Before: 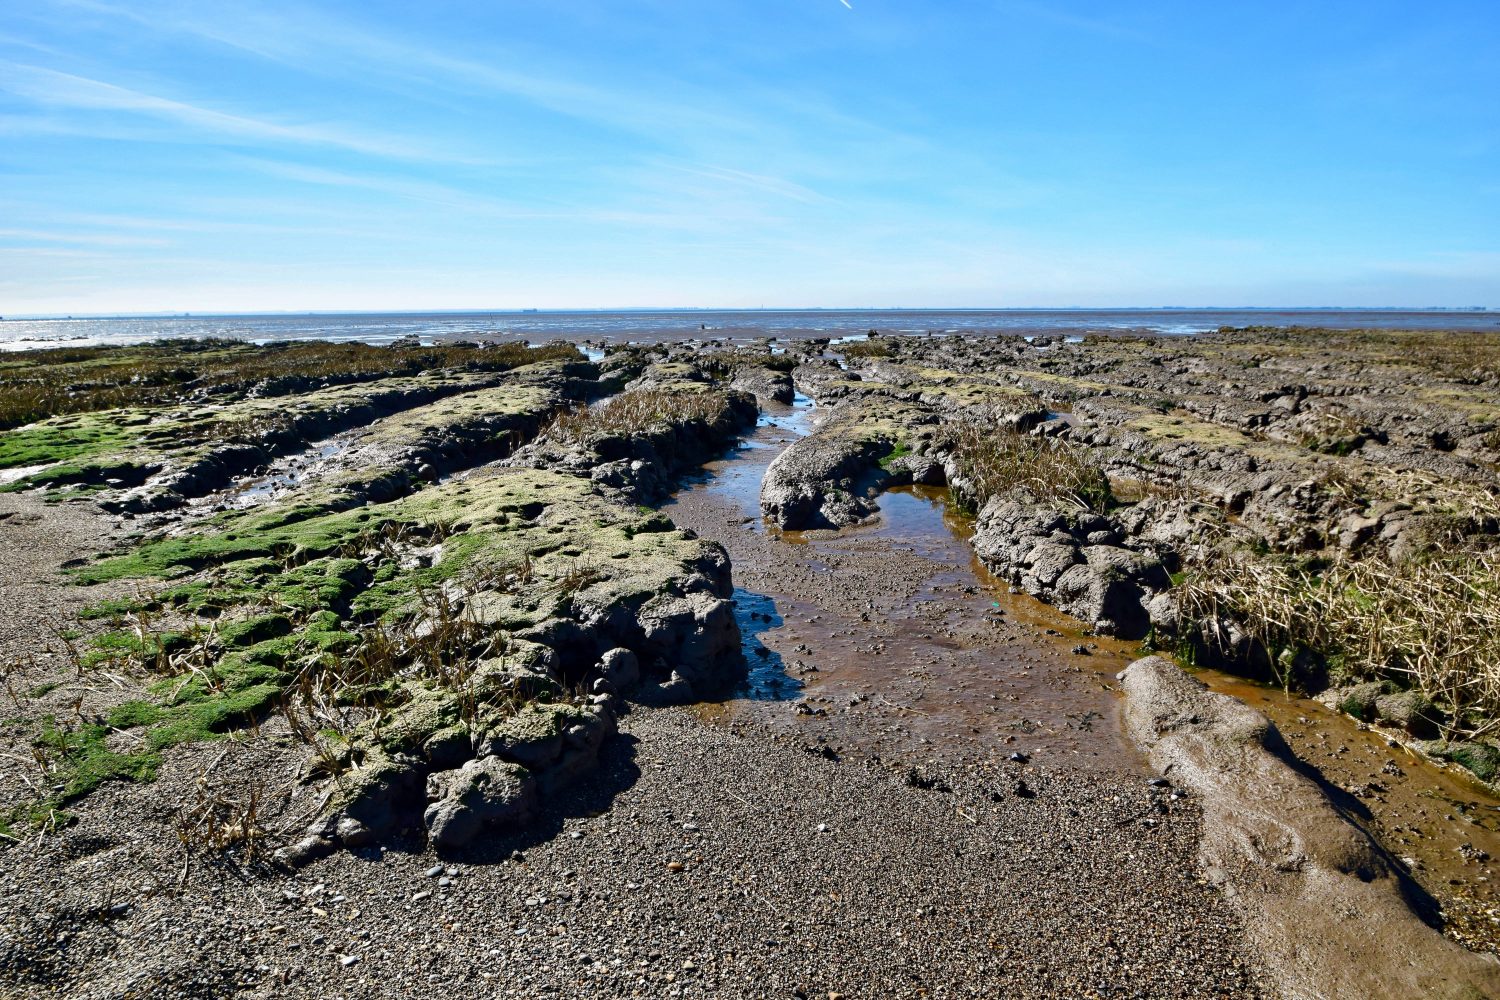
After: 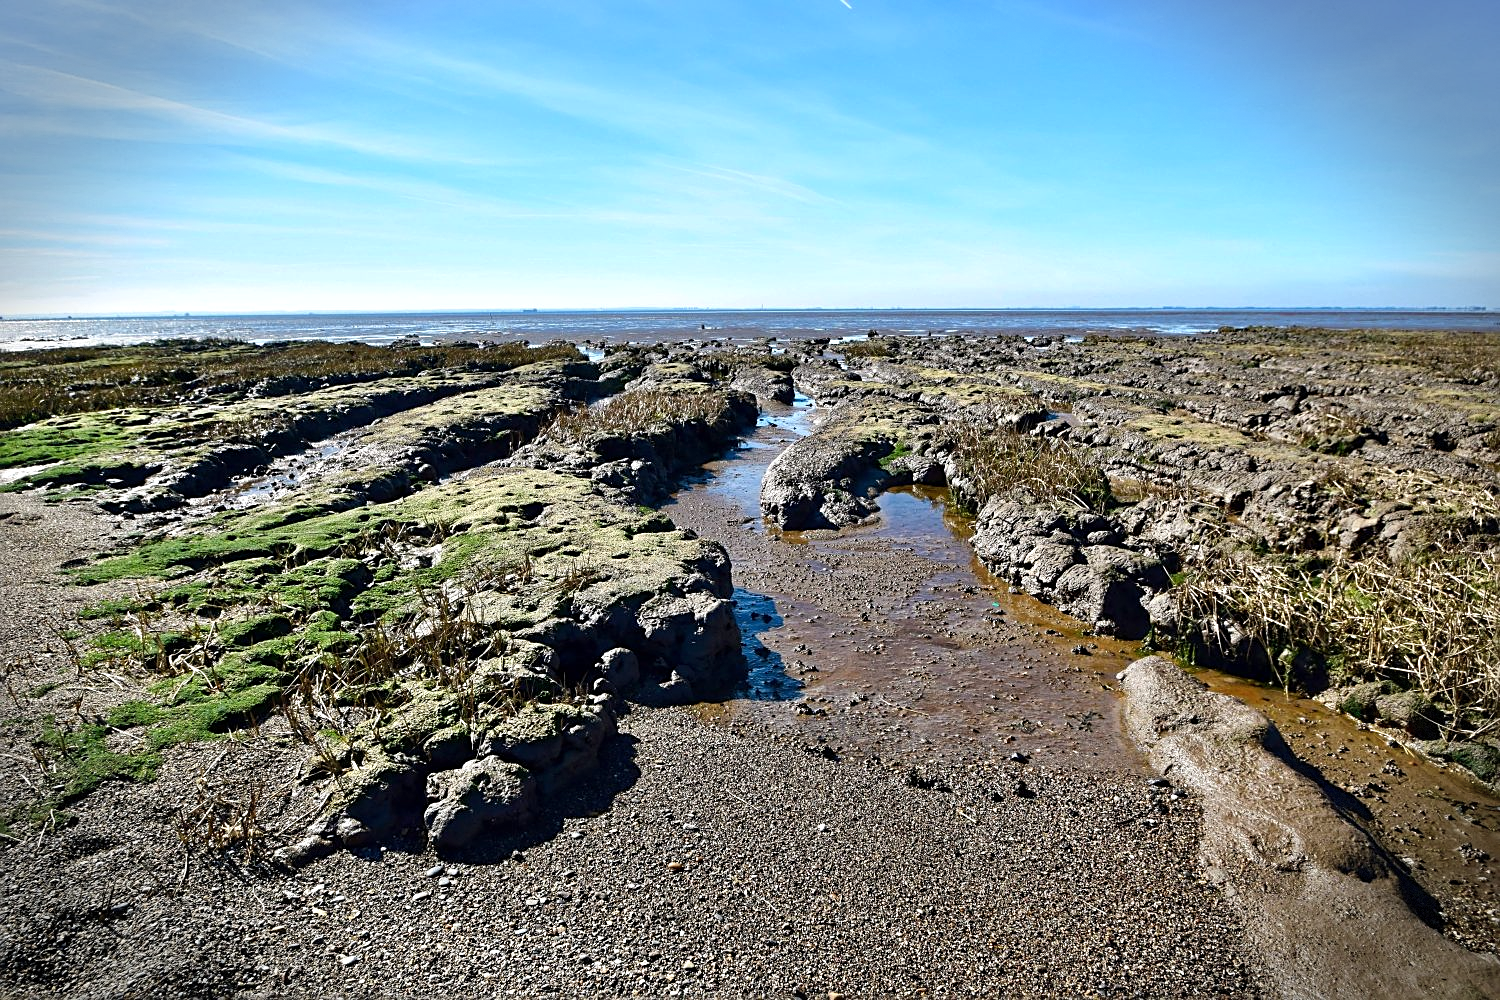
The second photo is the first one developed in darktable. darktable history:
exposure: exposure 0.203 EV, compensate highlight preservation false
color balance rgb: perceptual saturation grading › global saturation 0.898%
vignetting: fall-off start 90.91%, fall-off radius 38.97%, brightness -0.463, saturation -0.302, width/height ratio 1.222, shape 1.29, dithering 8-bit output
sharpen: on, module defaults
